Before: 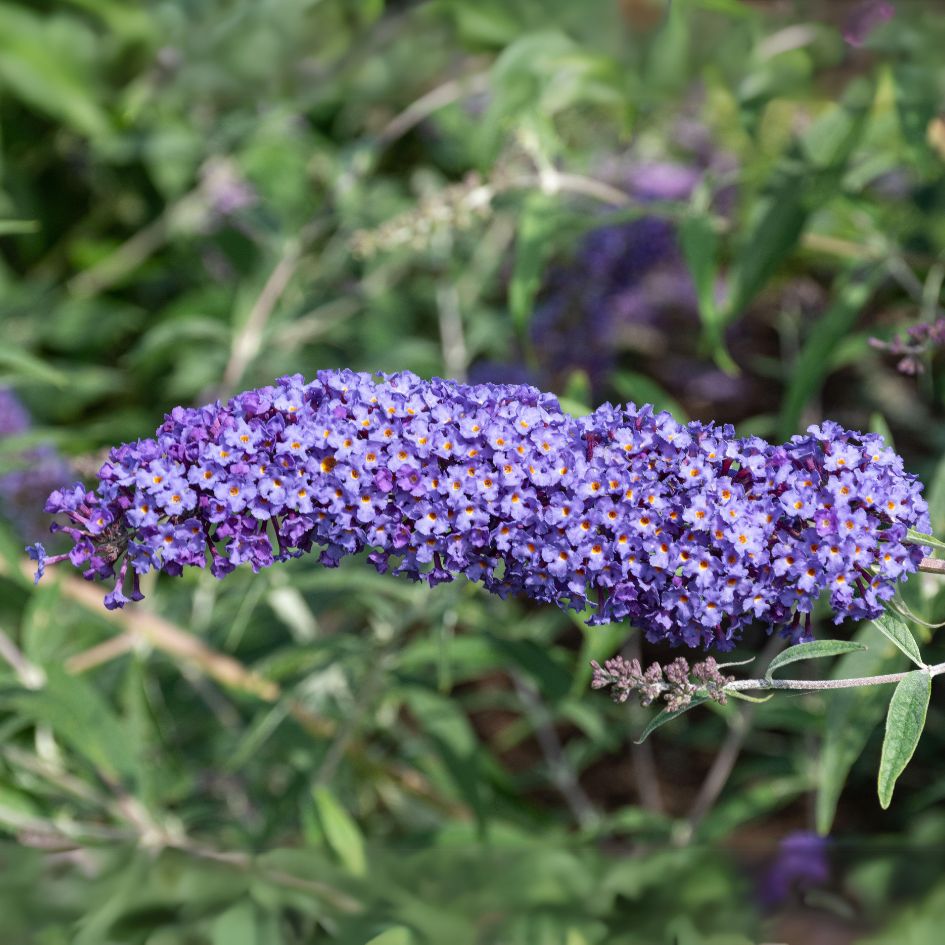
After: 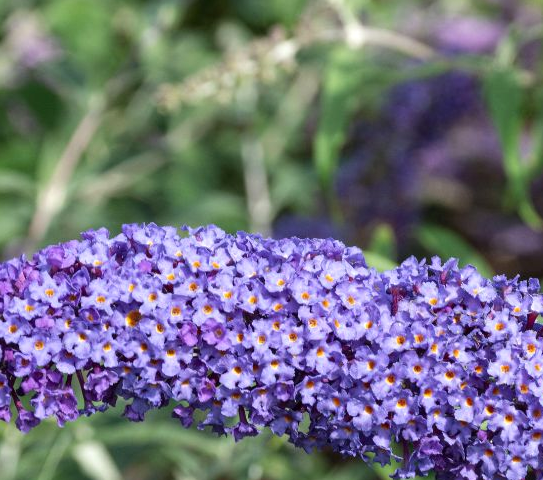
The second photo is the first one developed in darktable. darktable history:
exposure: exposure 0.127 EV, compensate exposure bias true, compensate highlight preservation false
crop: left 20.654%, top 15.471%, right 21.835%, bottom 33.733%
